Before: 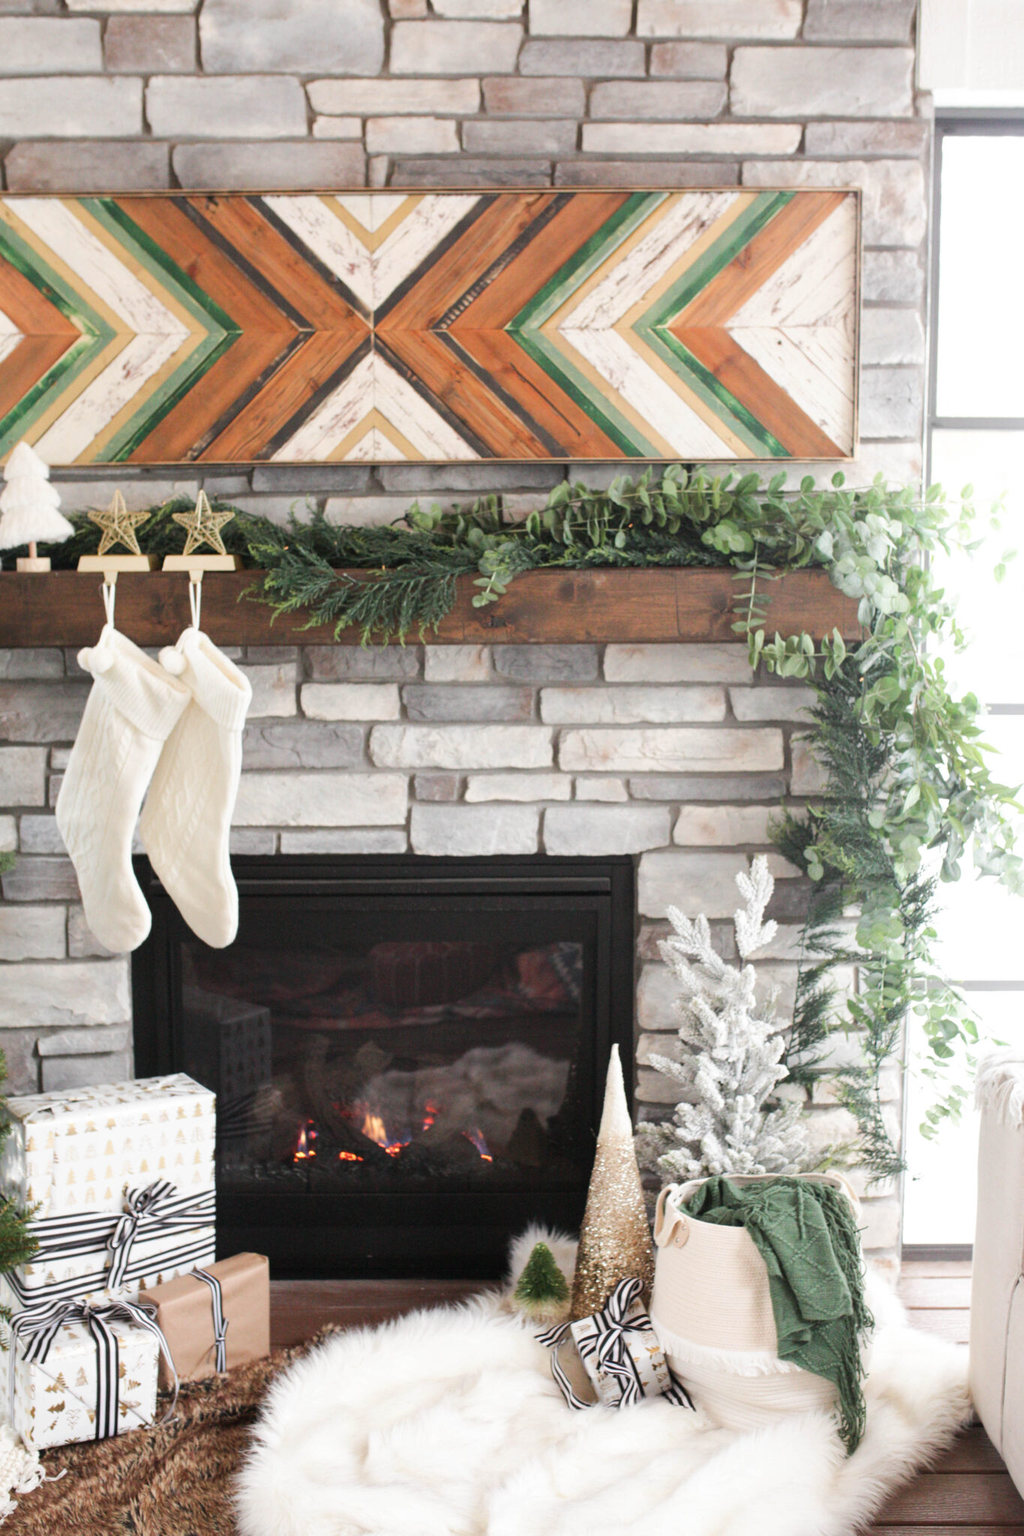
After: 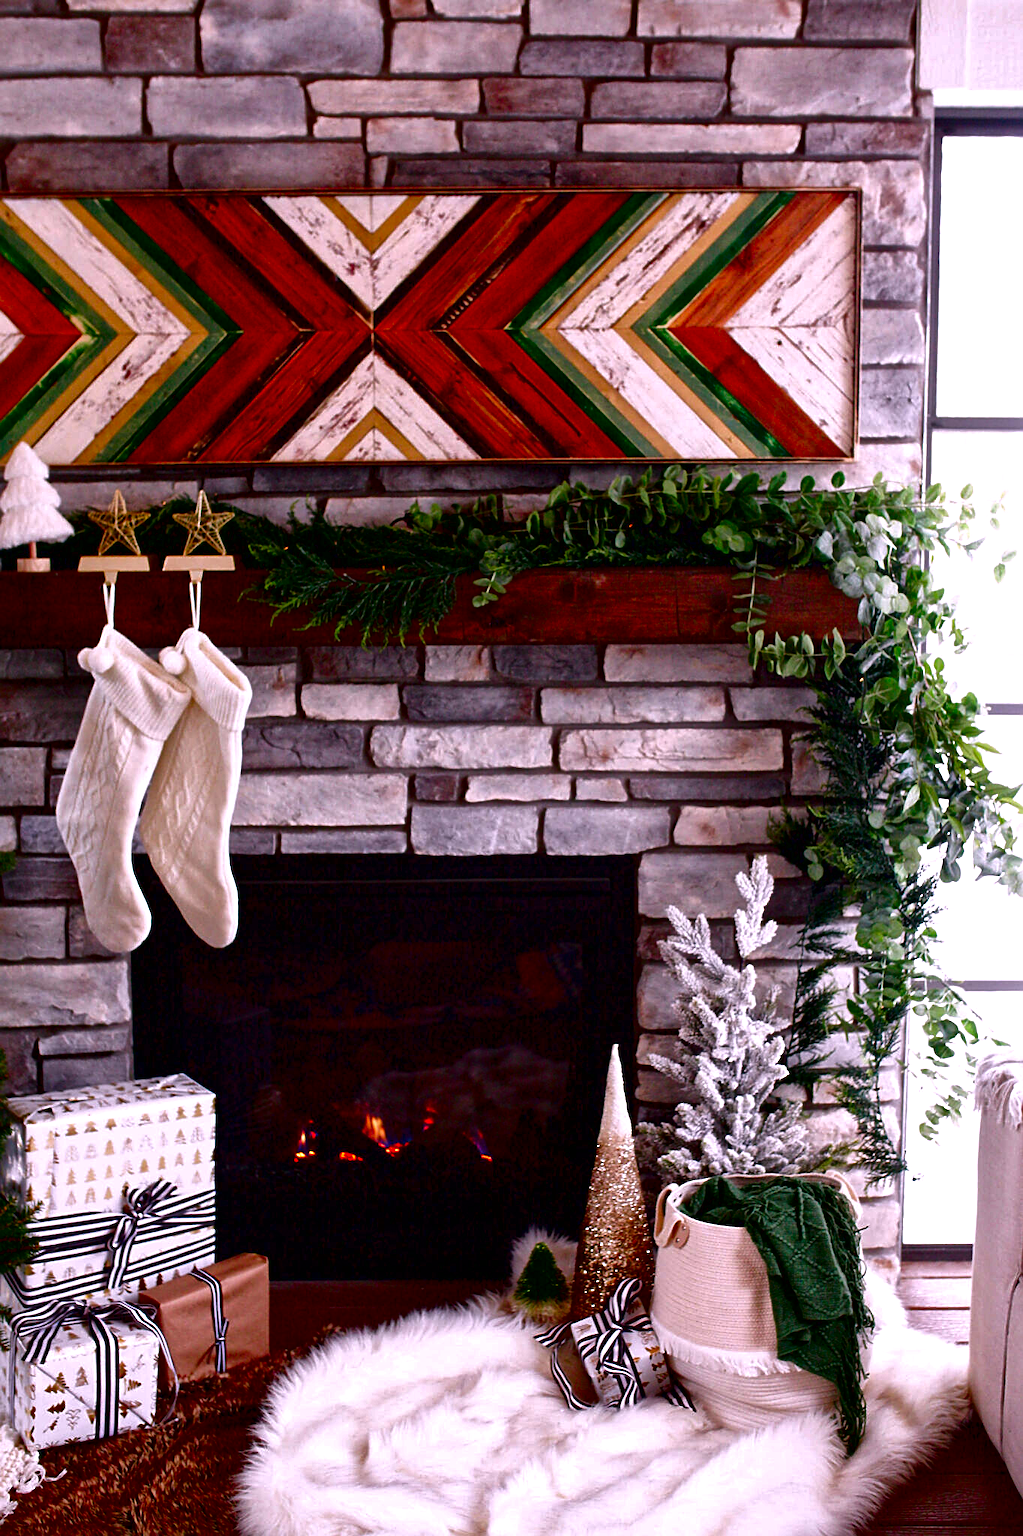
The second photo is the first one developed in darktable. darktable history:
contrast brightness saturation: brightness -1, saturation 1
local contrast: mode bilateral grid, contrast 20, coarseness 19, detail 163%, midtone range 0.2
white balance: red 1.05, blue 1.072
sharpen: on, module defaults
